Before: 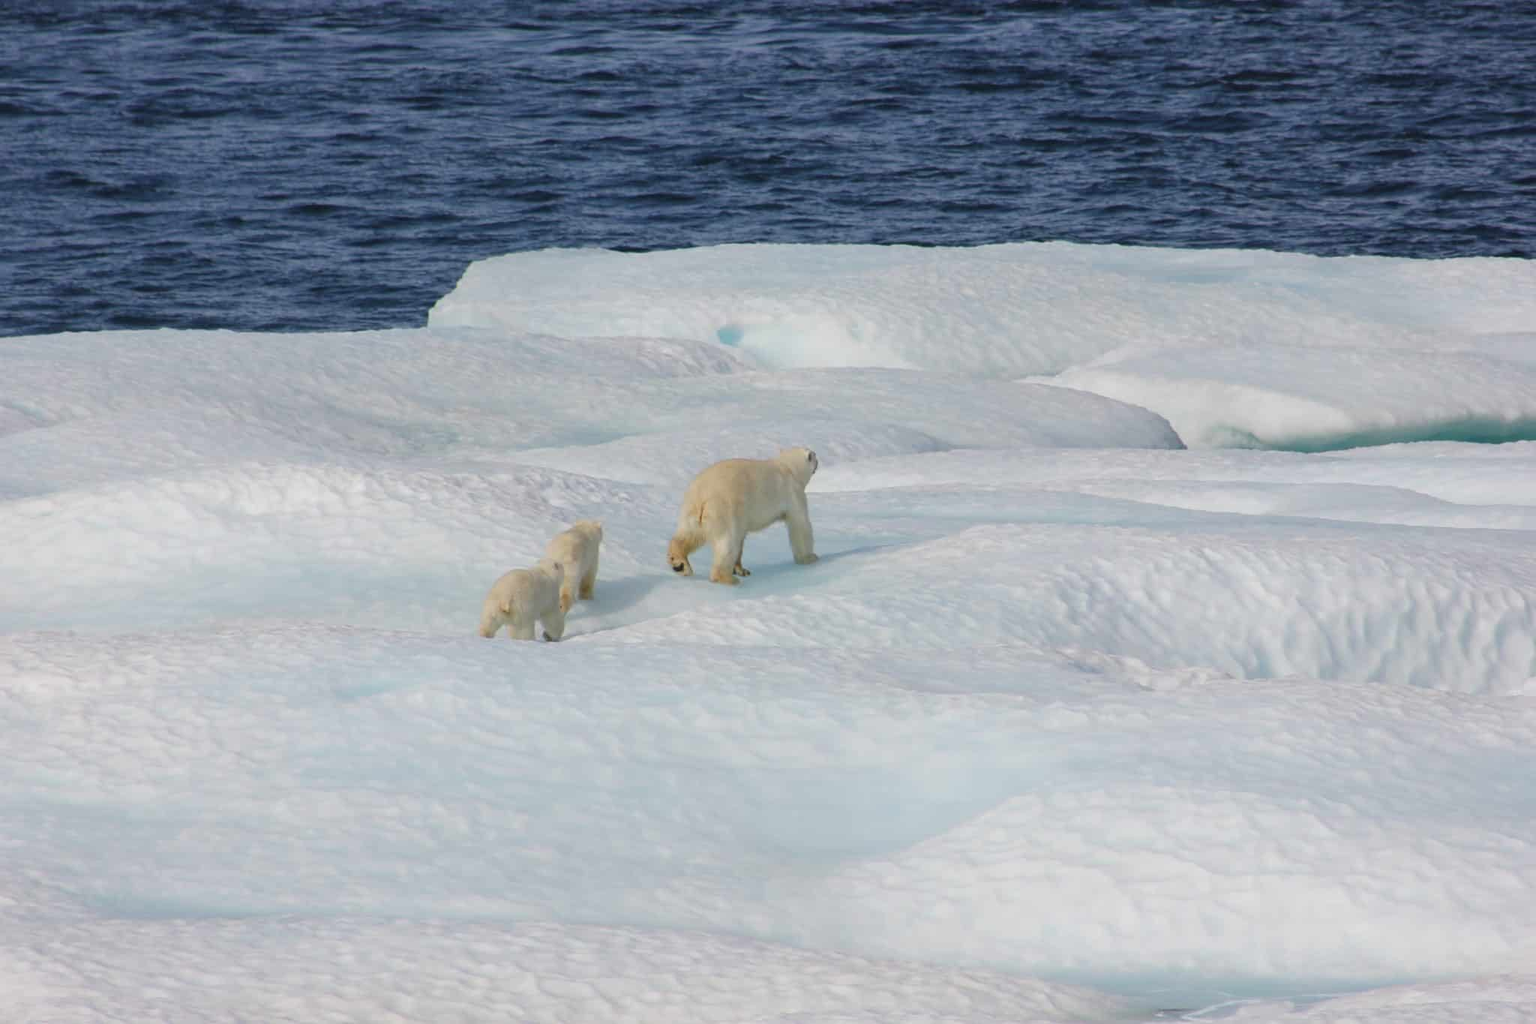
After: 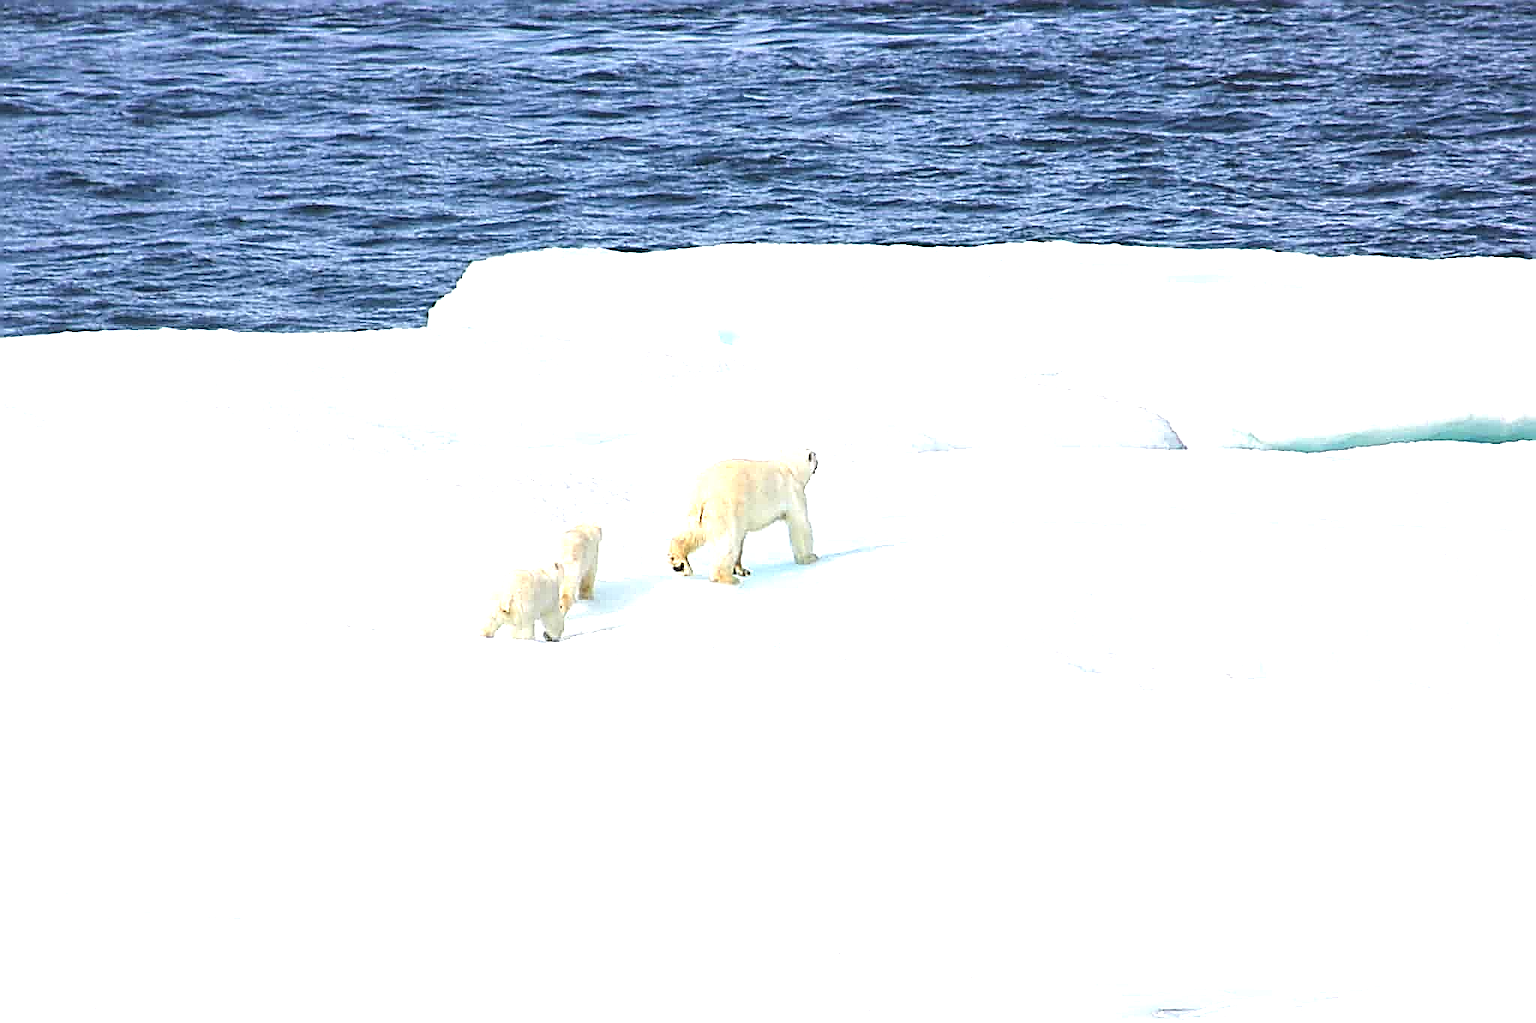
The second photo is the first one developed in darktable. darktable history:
exposure: black level correction 0, exposure 1.667 EV, compensate exposure bias true, compensate highlight preservation false
sharpen: amount 1.986
